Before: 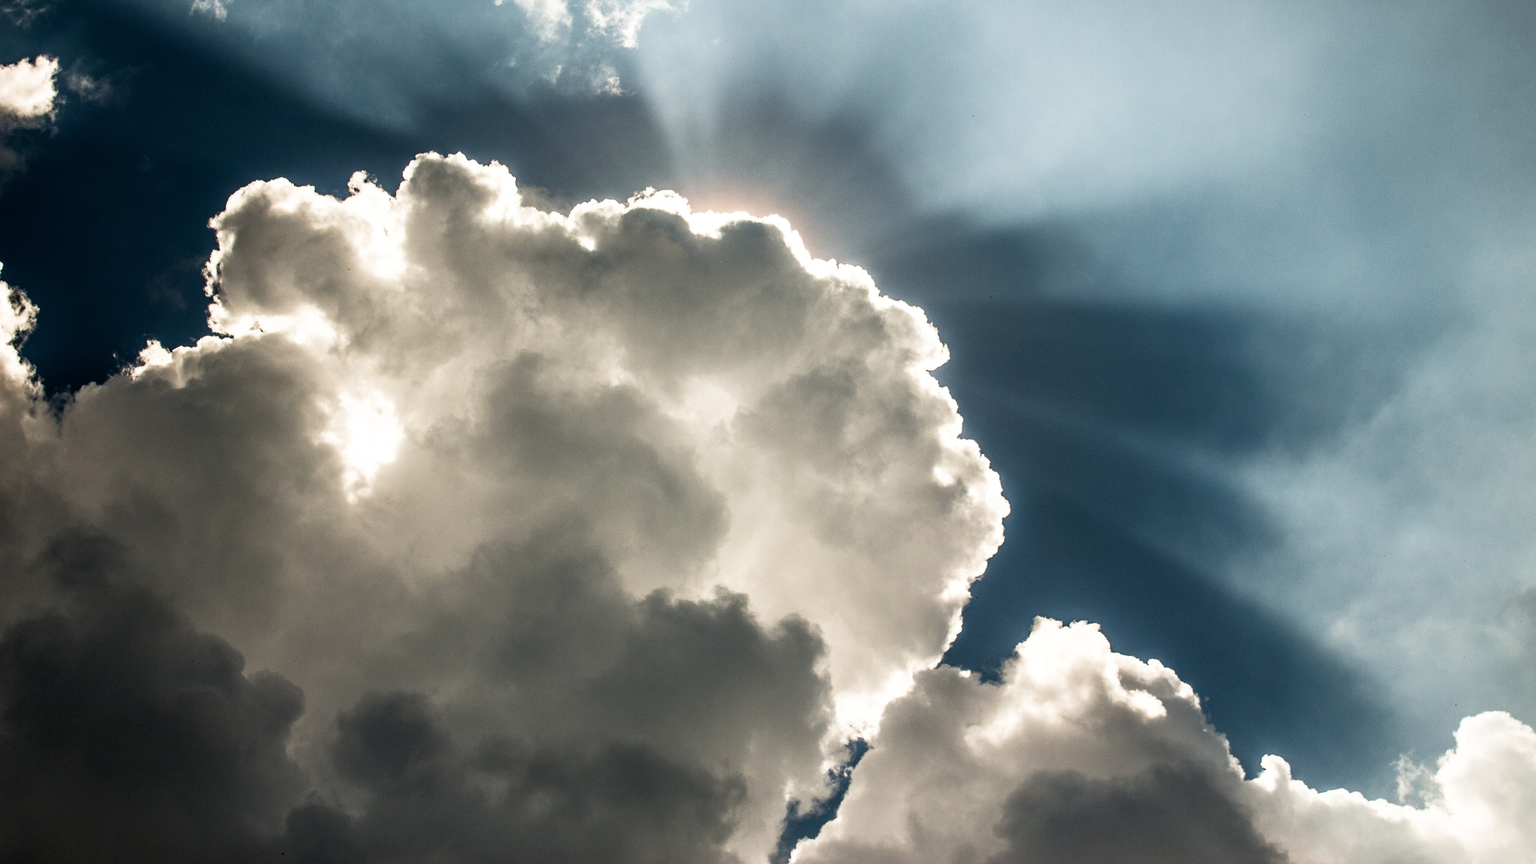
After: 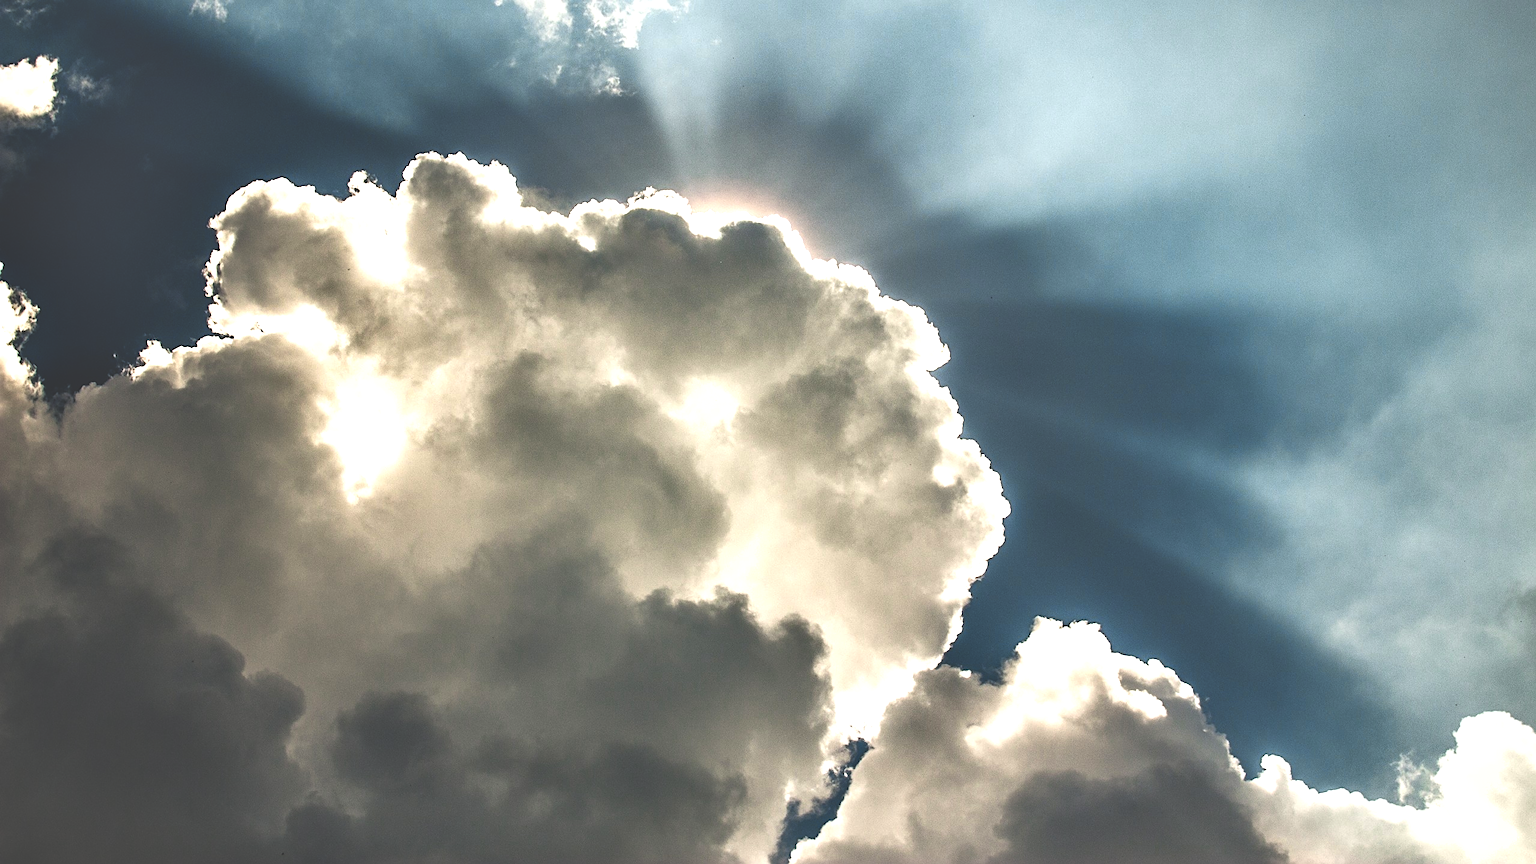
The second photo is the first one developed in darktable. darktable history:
shadows and highlights: low approximation 0.01, soften with gaussian
sharpen: on, module defaults
color zones: curves: ch0 [(0.099, 0.624) (0.257, 0.596) (0.384, 0.376) (0.529, 0.492) (0.697, 0.564) (0.768, 0.532) (0.908, 0.644)]; ch1 [(0.112, 0.564) (0.254, 0.612) (0.432, 0.676) (0.592, 0.456) (0.743, 0.684) (0.888, 0.536)]; ch2 [(0.25, 0.5) (0.469, 0.36) (0.75, 0.5)]
exposure: black level correction -0.042, exposure 0.064 EV, compensate highlight preservation false
levels: levels [0.062, 0.494, 0.925]
contrast brightness saturation: saturation 0.132
